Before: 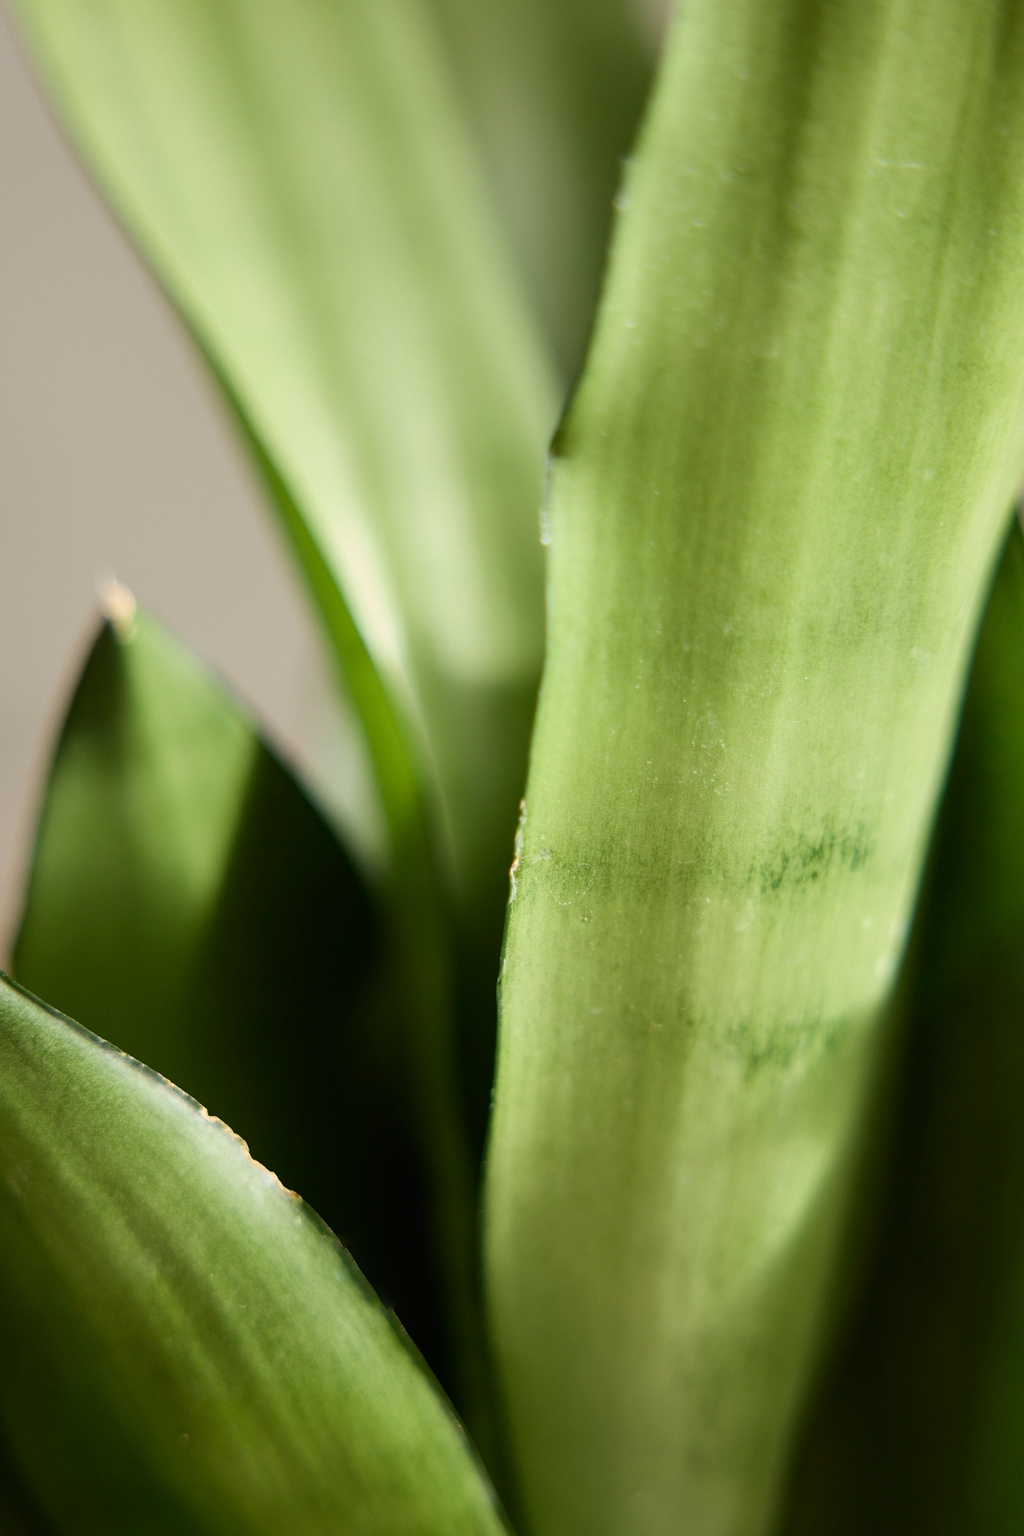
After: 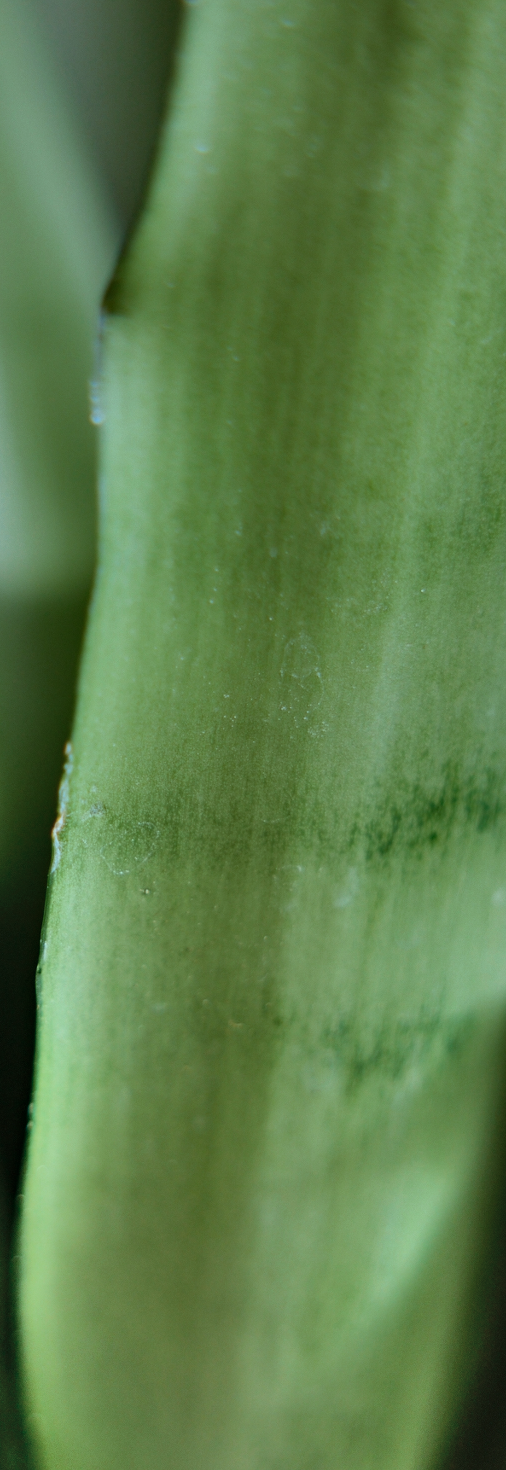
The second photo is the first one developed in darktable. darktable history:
color correction: highlights a* -9.73, highlights b* -21.22
crop: left 45.721%, top 13.393%, right 14.118%, bottom 10.01%
haze removal: compatibility mode true, adaptive false
color balance: gamma [0.9, 0.988, 0.975, 1.025], gain [1.05, 1, 1, 1]
graduated density: rotation 5.63°, offset 76.9
shadows and highlights: radius 123.98, shadows 100, white point adjustment -3, highlights -100, highlights color adjustment 89.84%, soften with gaussian
